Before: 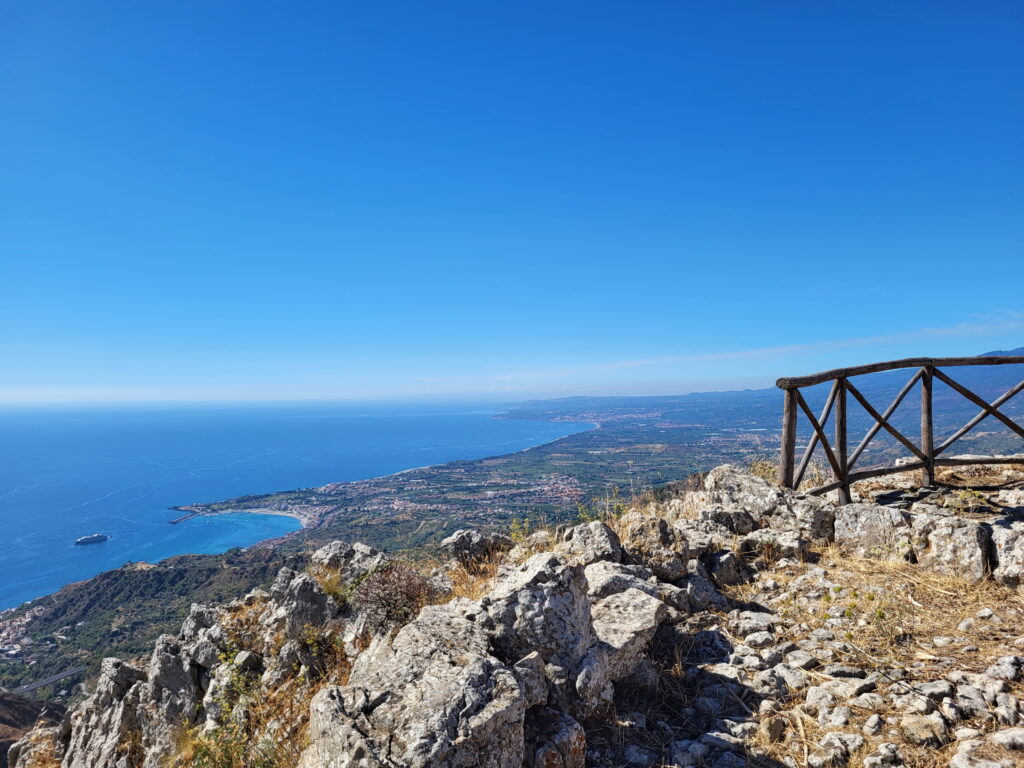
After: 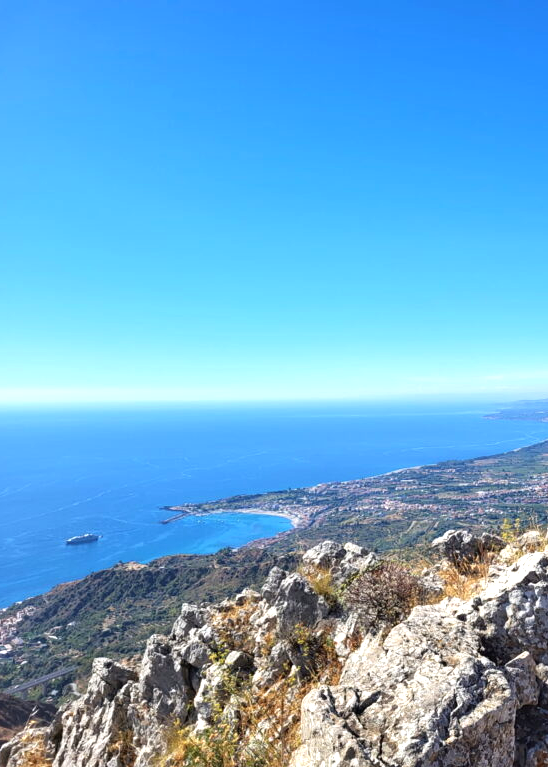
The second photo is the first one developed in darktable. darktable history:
crop: left 0.948%, right 45.513%, bottom 0.084%
exposure: black level correction 0, exposure 0.697 EV, compensate exposure bias true, compensate highlight preservation false
